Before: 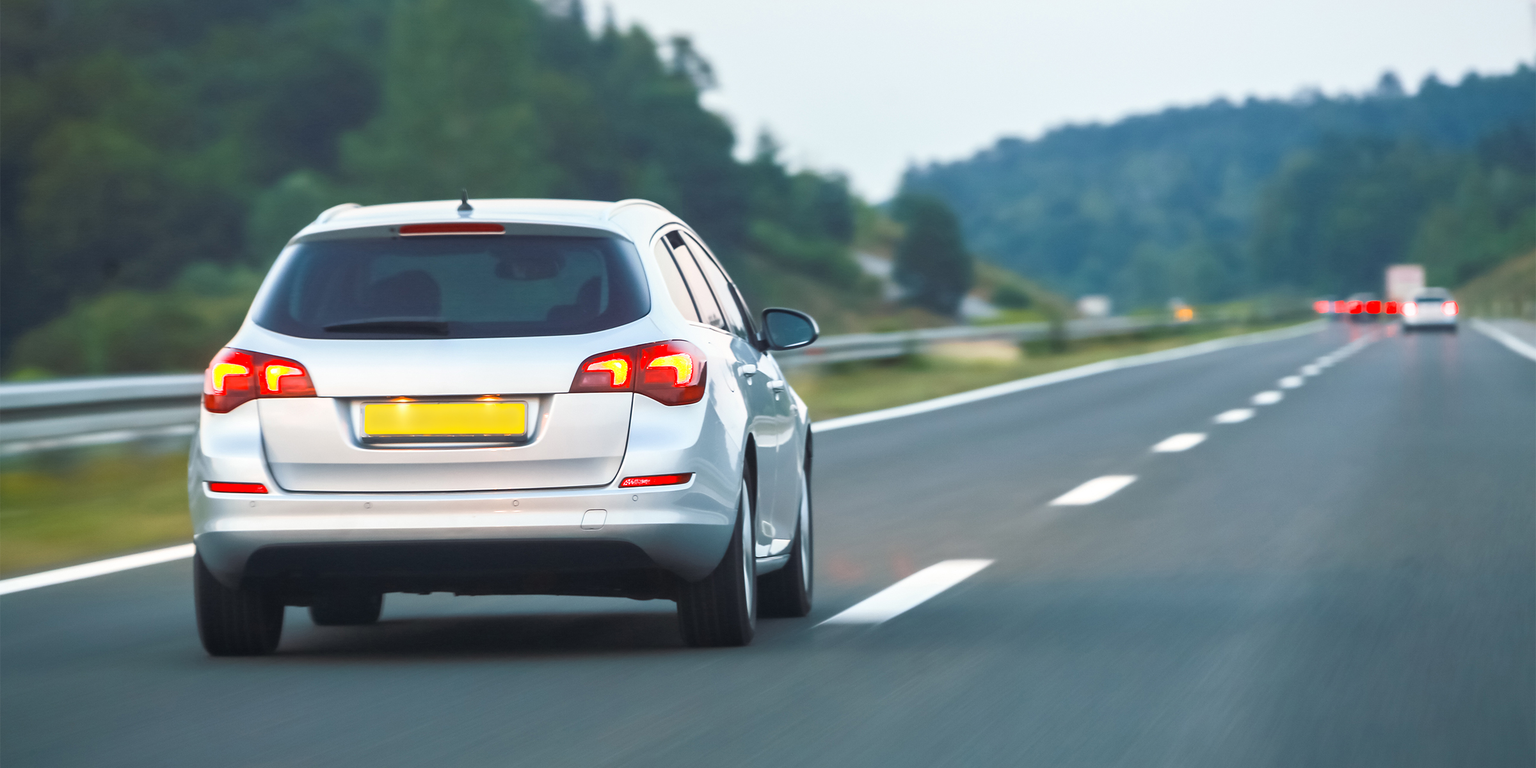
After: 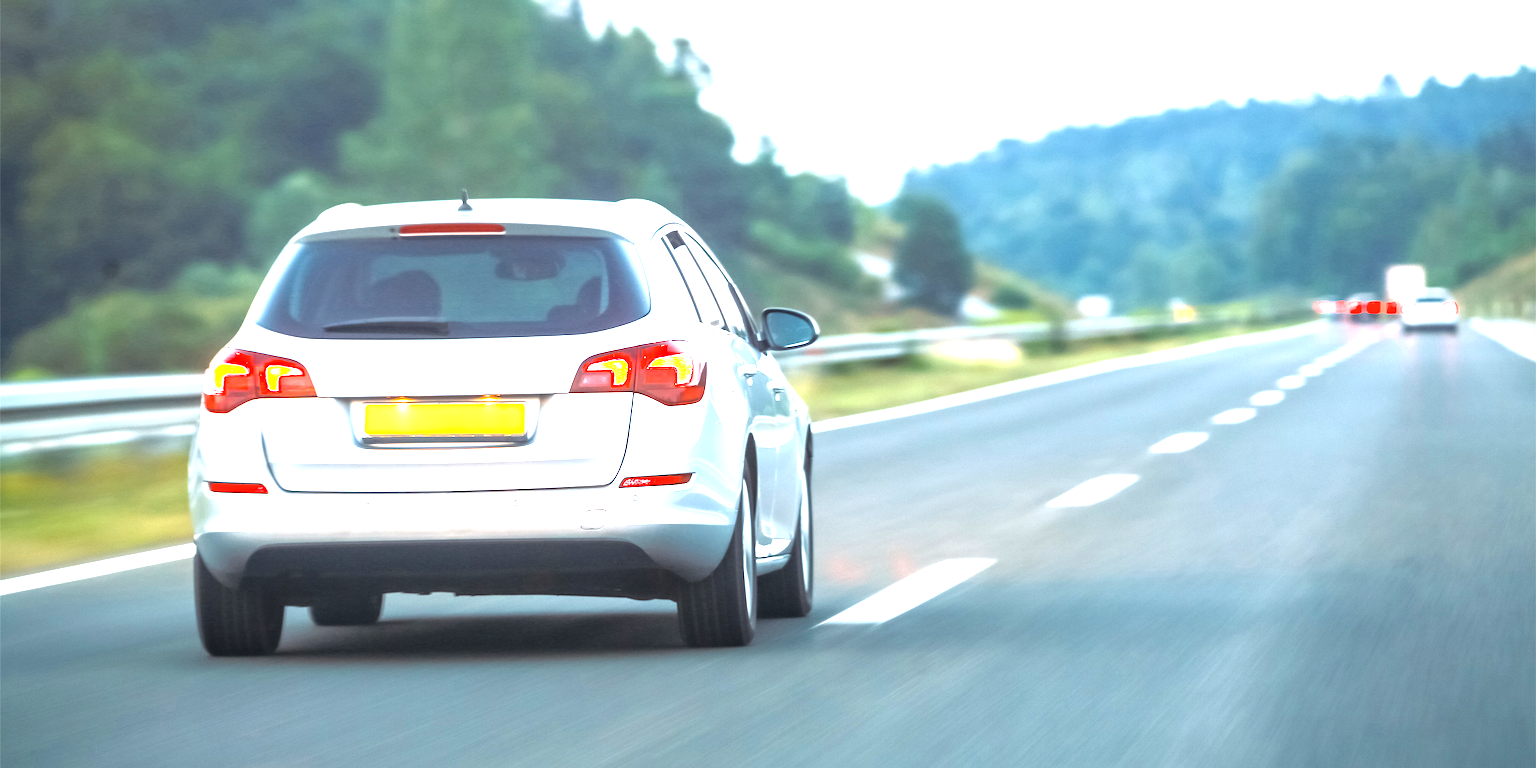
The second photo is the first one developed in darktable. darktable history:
tone equalizer: -8 EV -0.41 EV, -7 EV -0.407 EV, -6 EV -0.298 EV, -5 EV -0.23 EV, -3 EV 0.244 EV, -2 EV 0.362 EV, -1 EV 0.393 EV, +0 EV 0.429 EV
local contrast: on, module defaults
exposure: exposure 1 EV, compensate exposure bias true, compensate highlight preservation false
